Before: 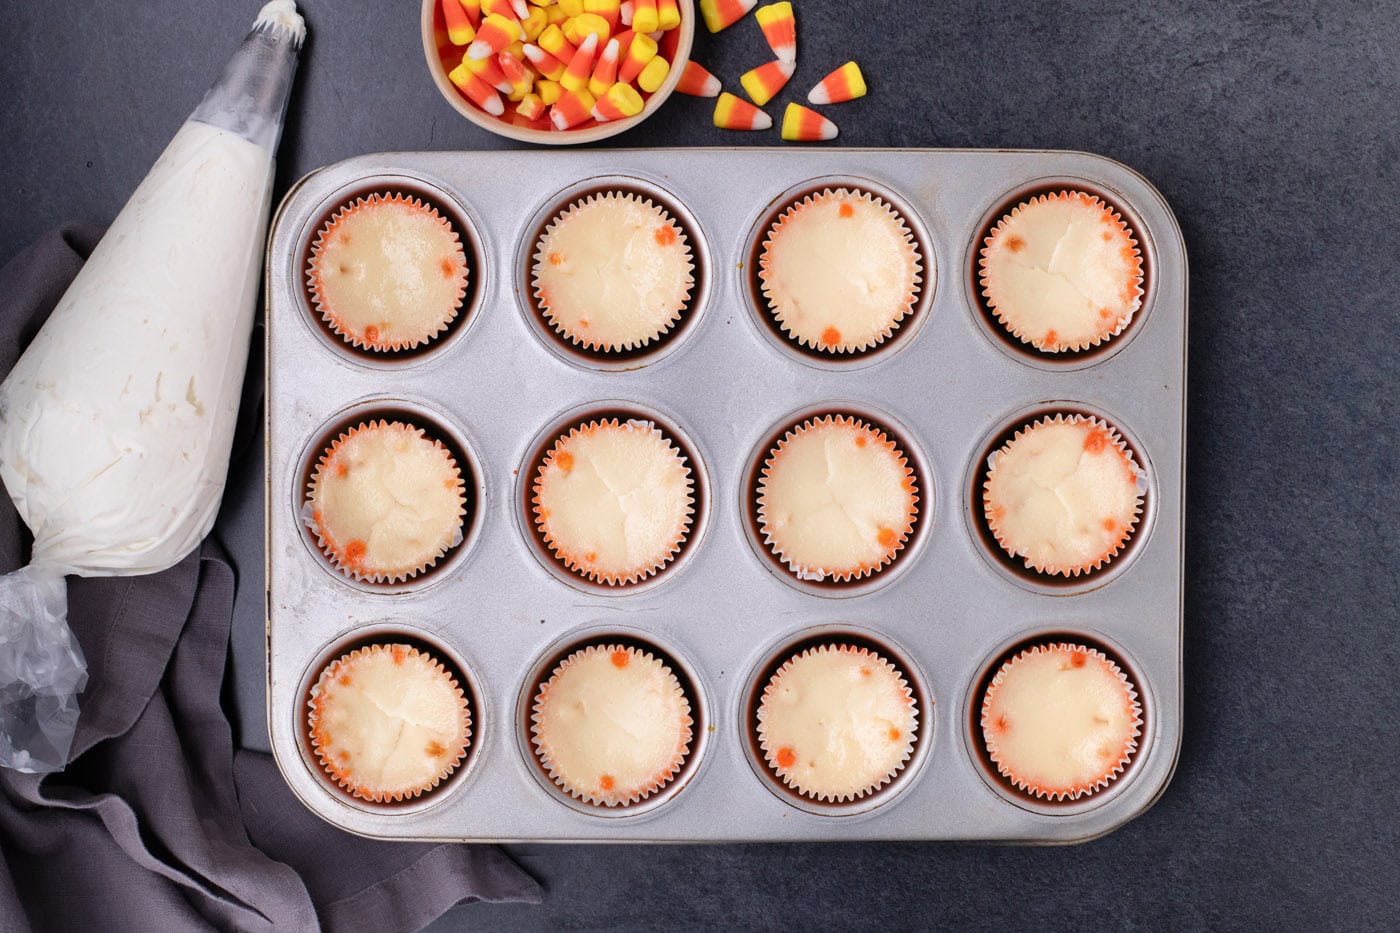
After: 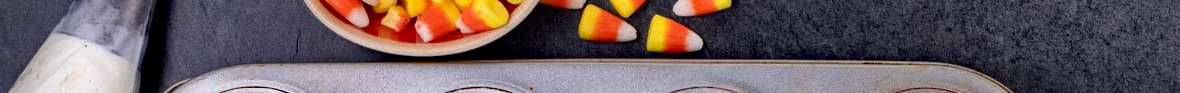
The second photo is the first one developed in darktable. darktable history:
haze removal: strength 0.5, distance 0.43, compatibility mode true, adaptive false
local contrast: mode bilateral grid, contrast 20, coarseness 50, detail 150%, midtone range 0.2
crop and rotate: left 9.644%, top 9.491%, right 6.021%, bottom 80.509%
